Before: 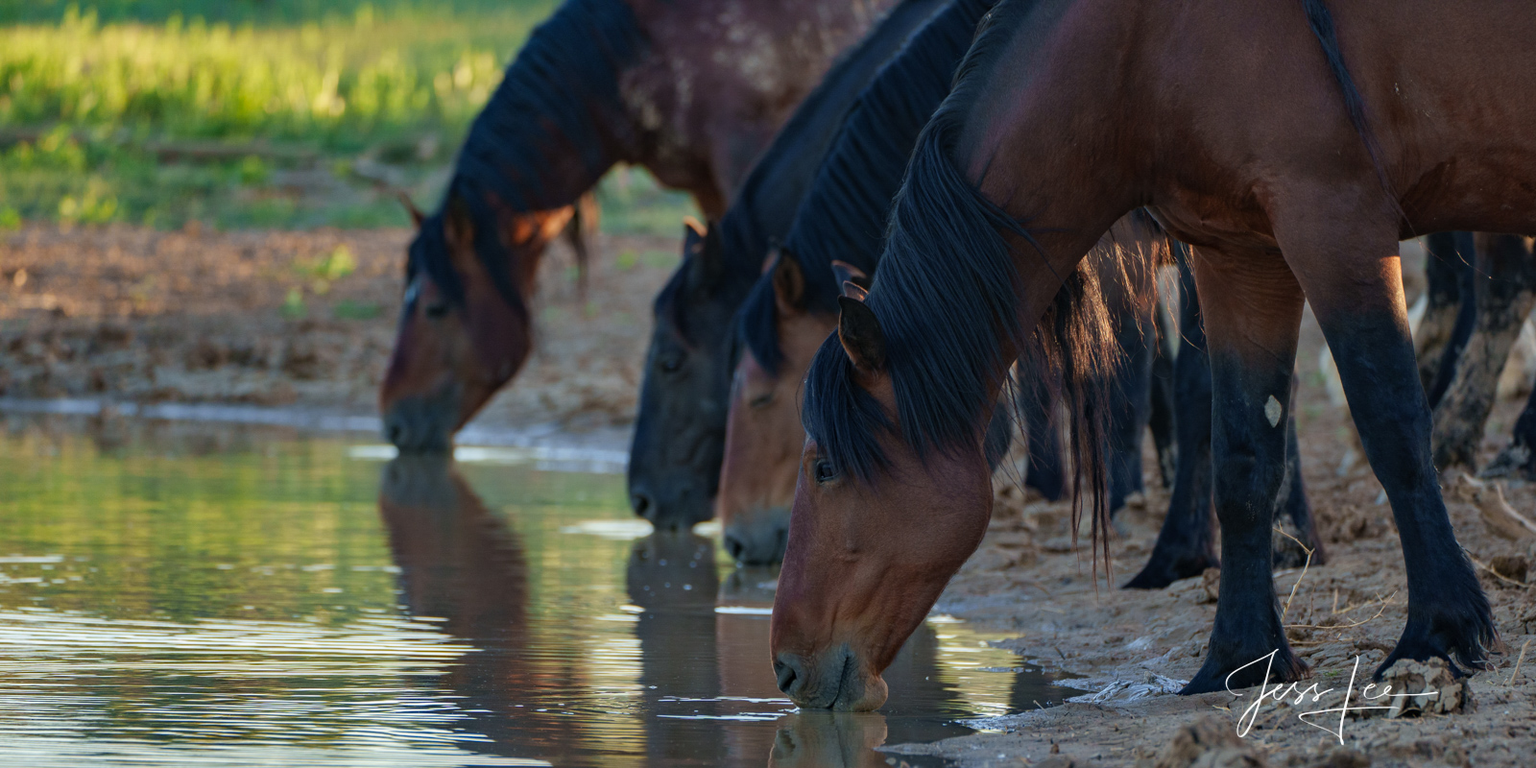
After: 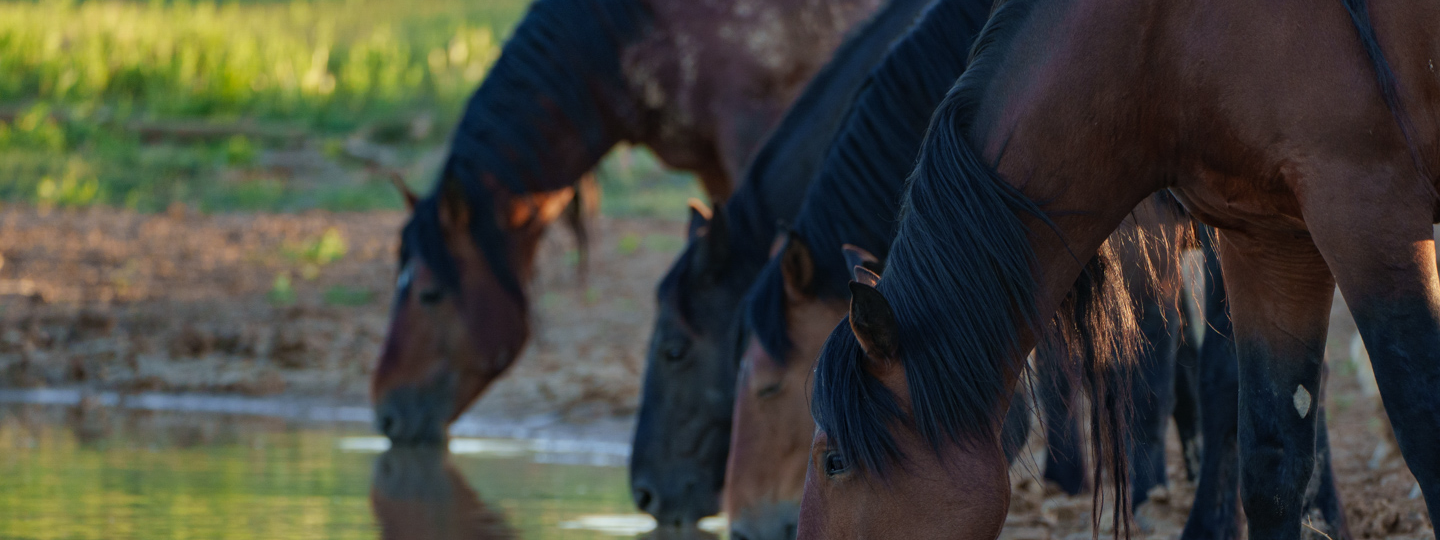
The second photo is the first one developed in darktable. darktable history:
exposure: exposure -0.064 EV, compensate highlight preservation false
crop: left 1.509%, top 3.452%, right 7.696%, bottom 28.452%
